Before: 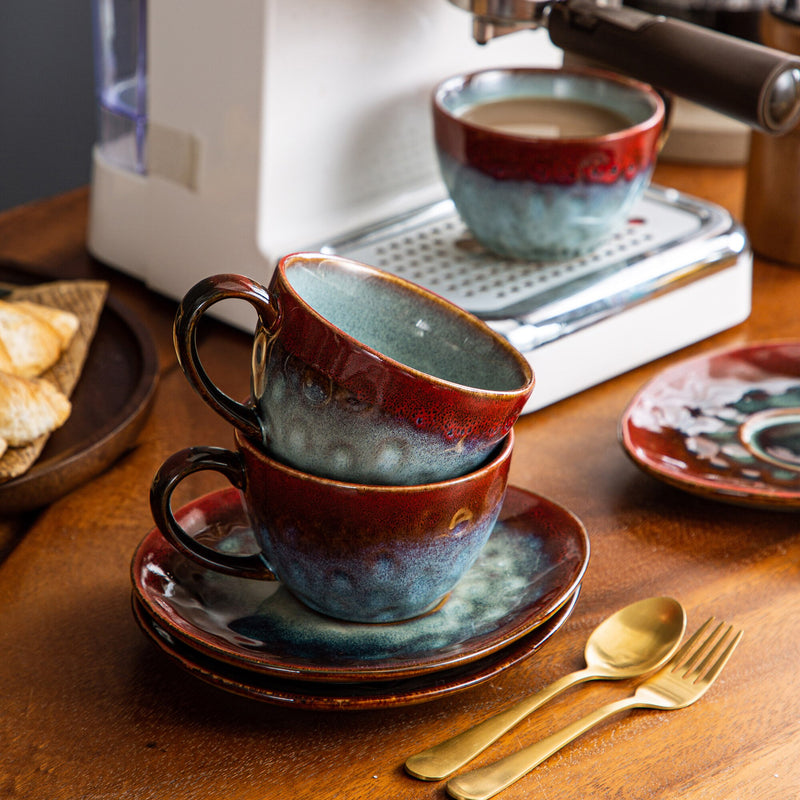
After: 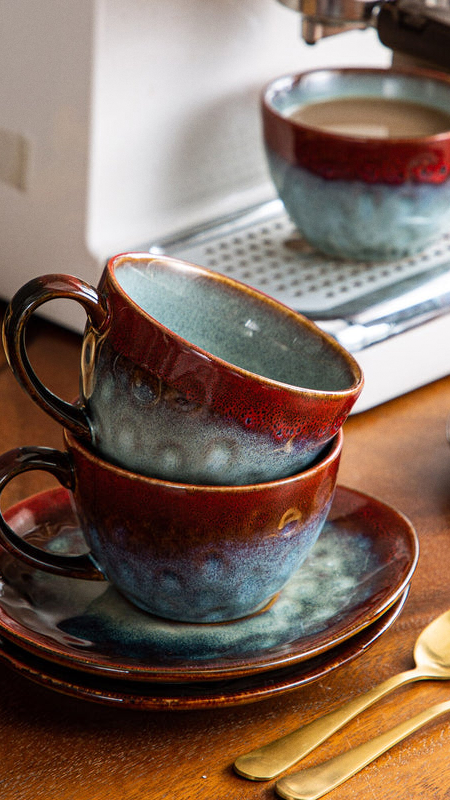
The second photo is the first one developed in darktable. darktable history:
crop: left 21.496%, right 22.254%
grain: coarseness 0.09 ISO, strength 10%
tone equalizer: on, module defaults
